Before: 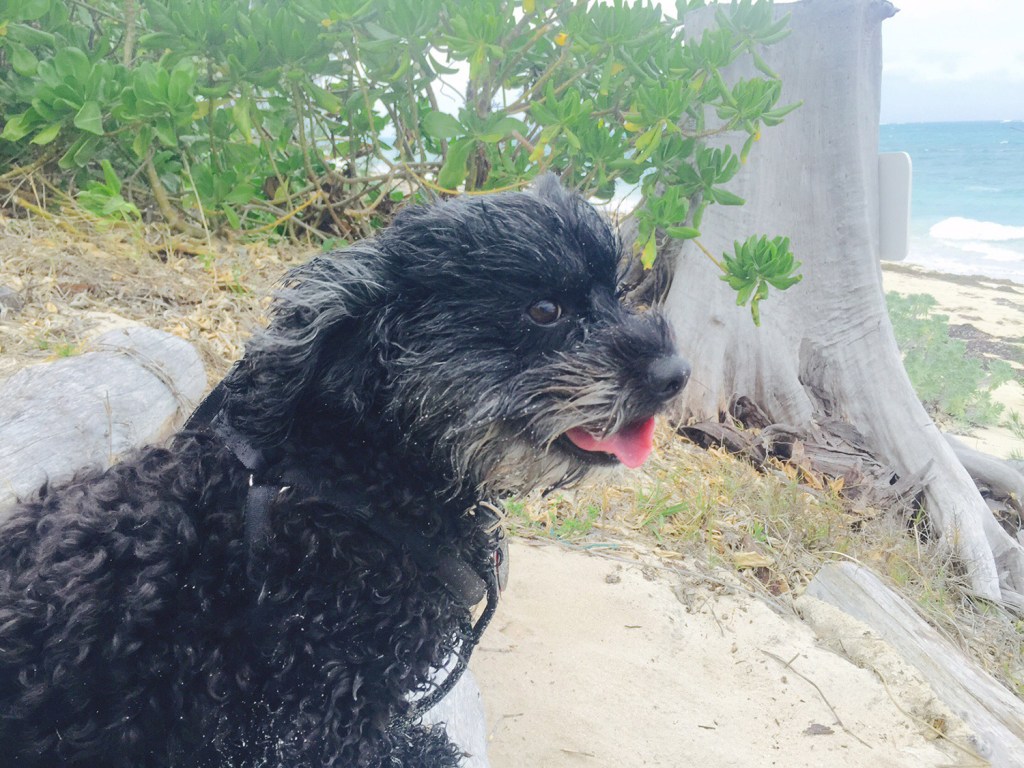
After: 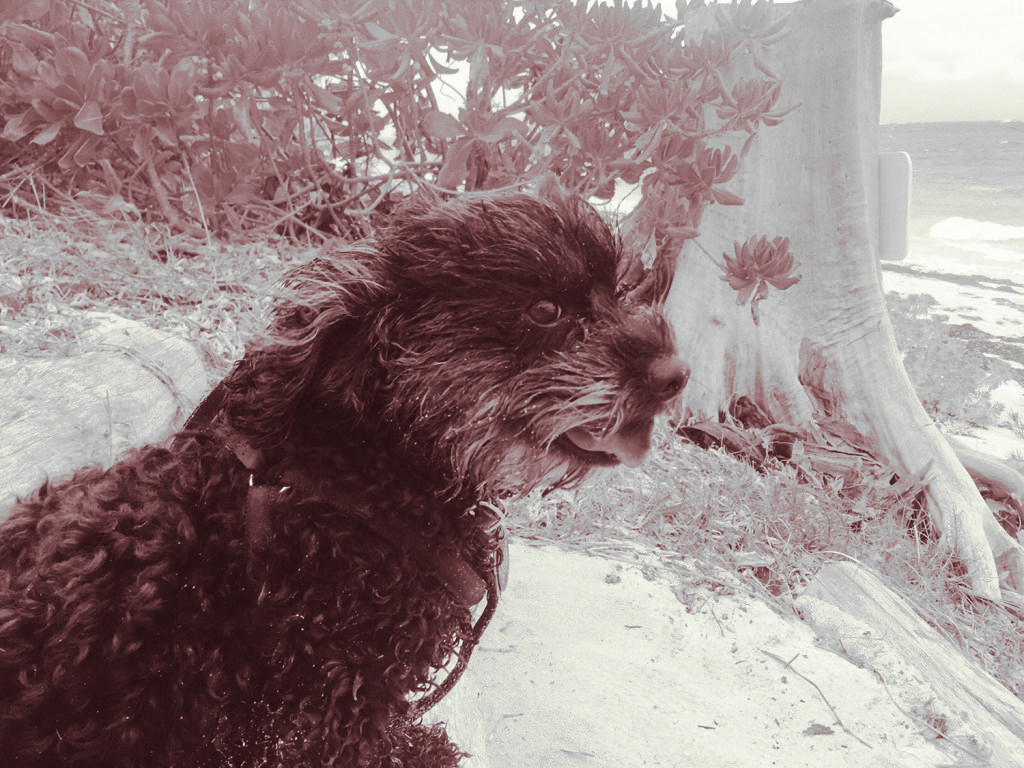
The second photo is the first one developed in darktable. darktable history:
contrast brightness saturation: brightness -0.02, saturation 0.35
split-toning: compress 20%
monochrome: a -11.7, b 1.62, size 0.5, highlights 0.38
